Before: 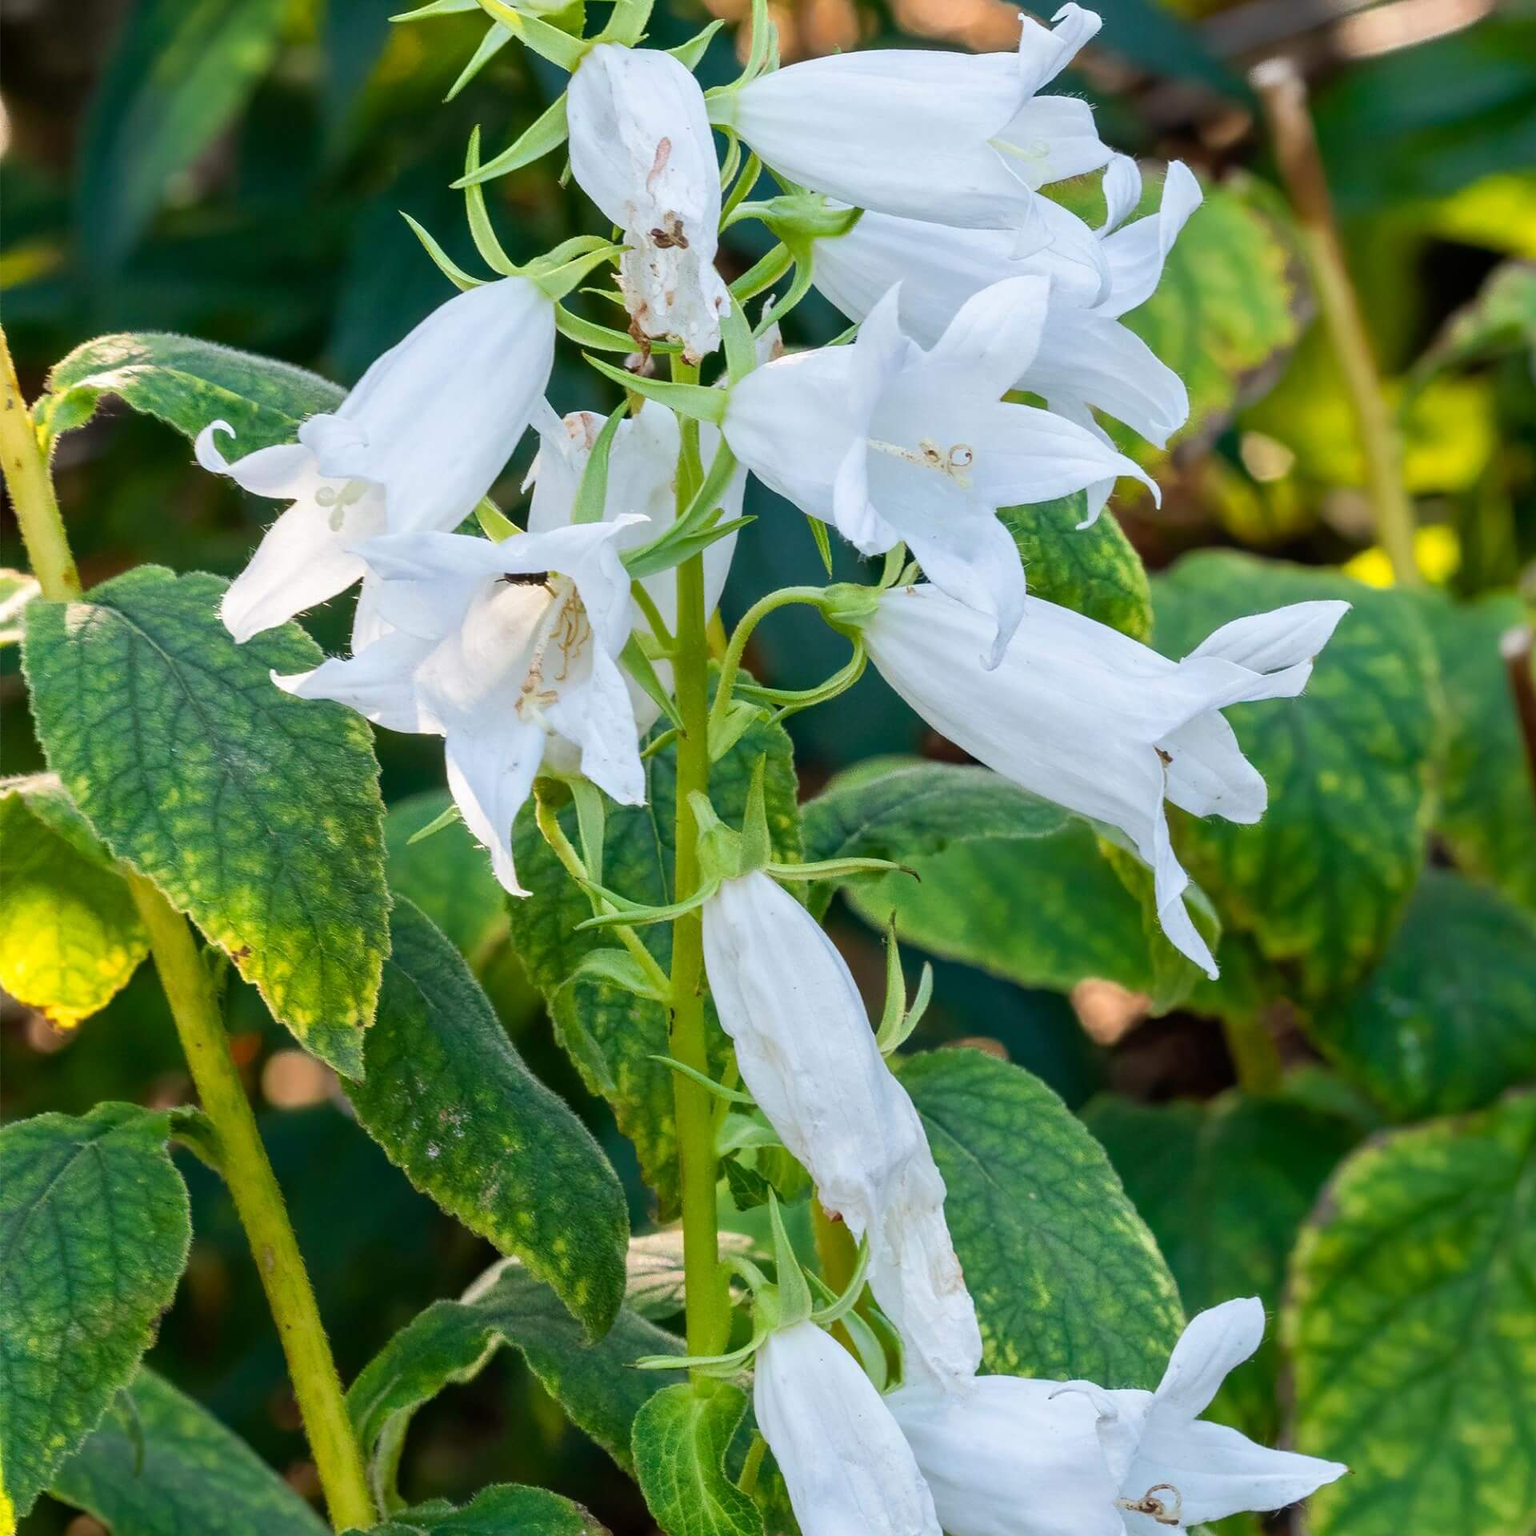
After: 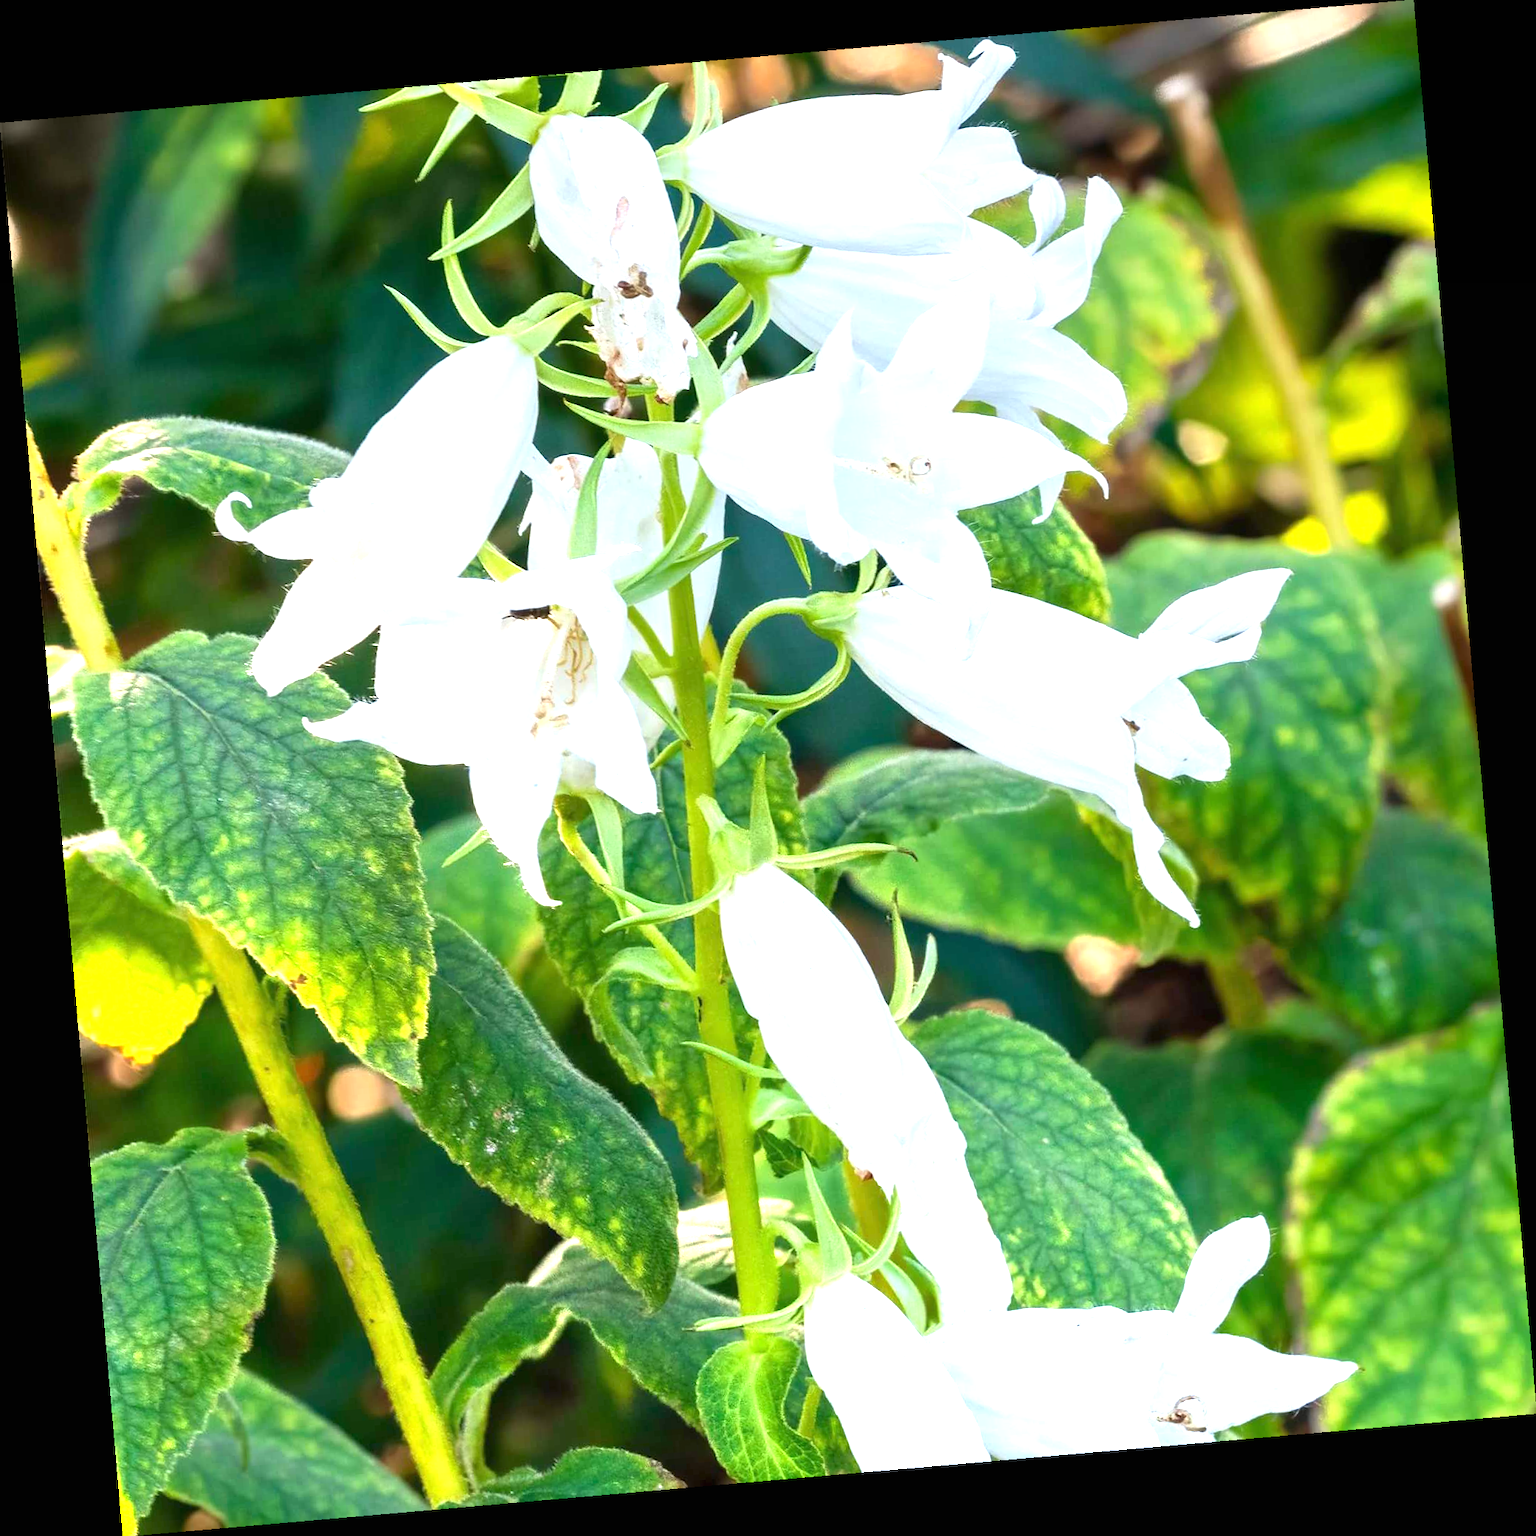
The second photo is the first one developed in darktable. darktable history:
exposure: black level correction 0, exposure 1.45 EV, compensate exposure bias true, compensate highlight preservation false
graduated density: on, module defaults
rotate and perspective: rotation -4.98°, automatic cropping off
